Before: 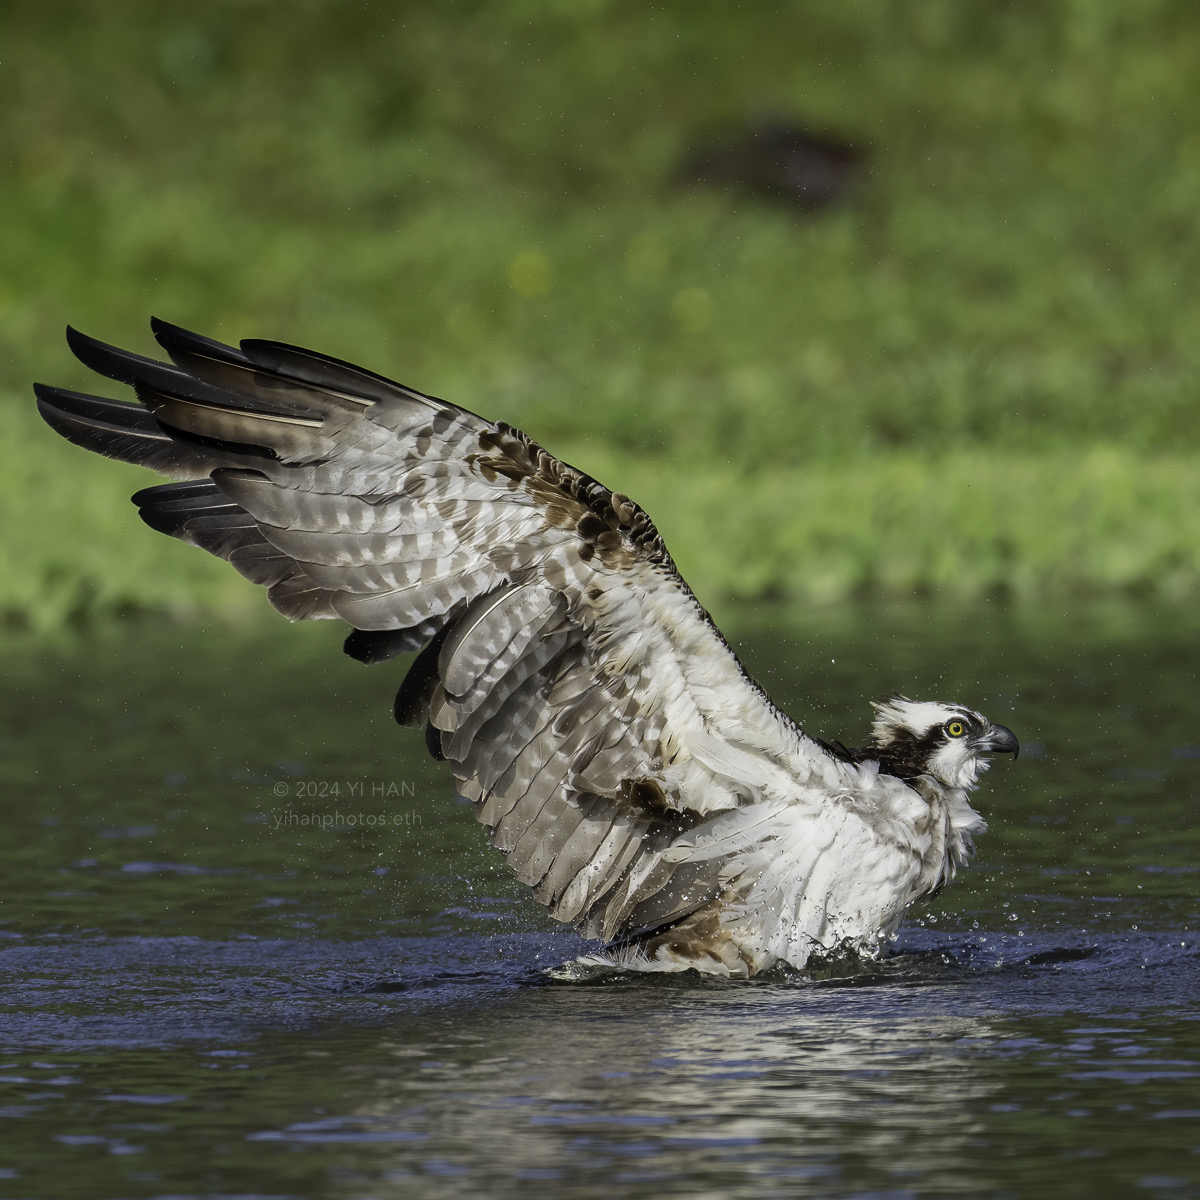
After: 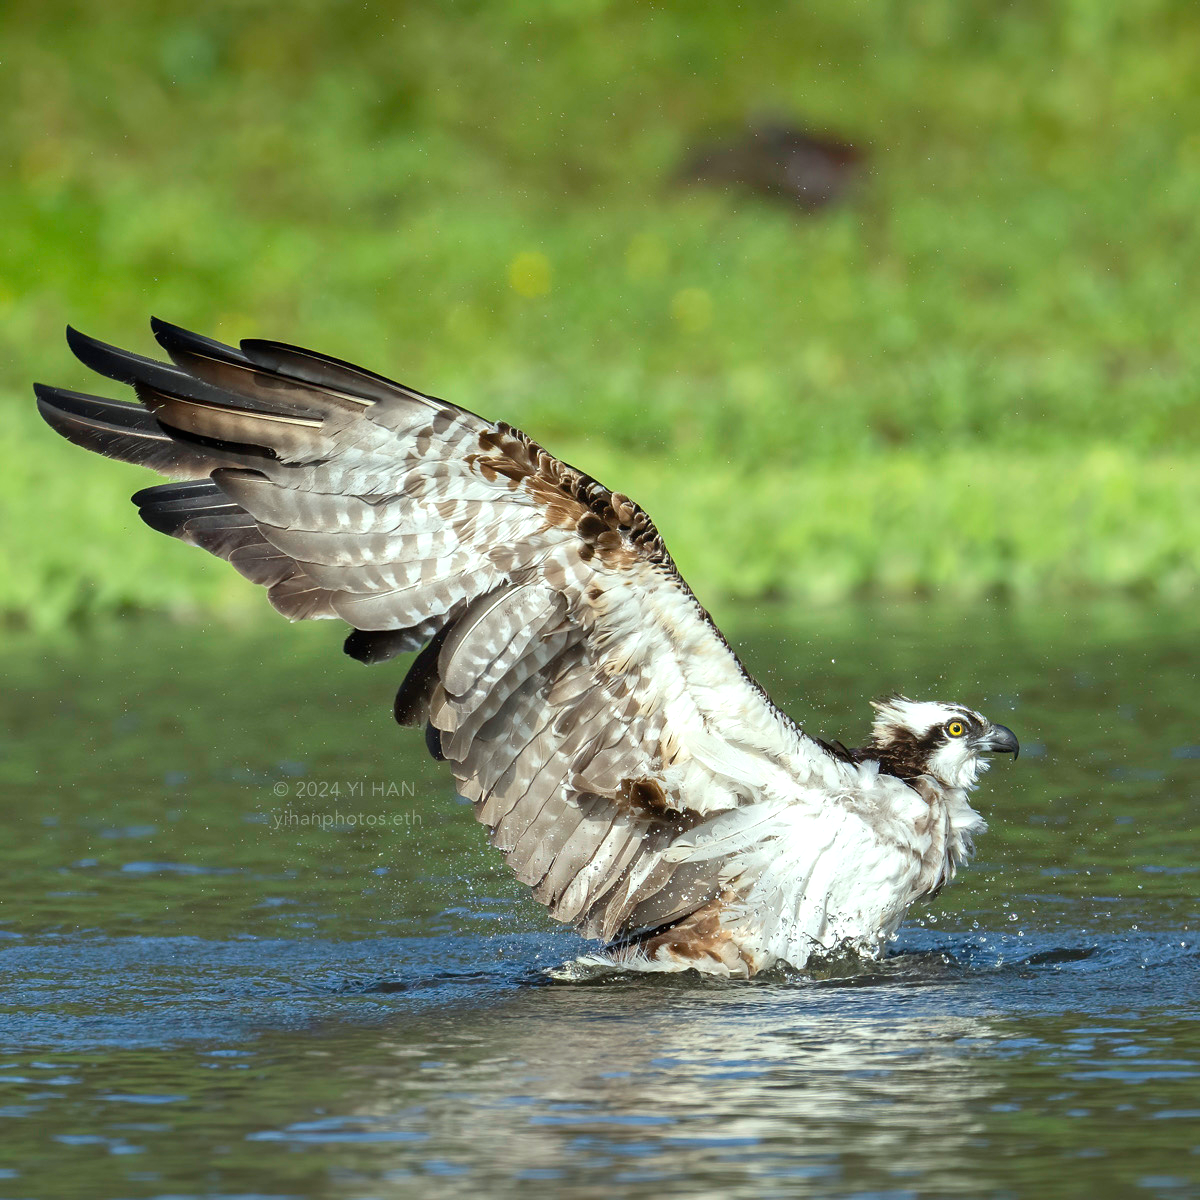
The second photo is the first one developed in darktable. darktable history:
color correction: highlights a* -6.69, highlights b* 0.49
exposure: black level correction 0, exposure 0.6 EV, compensate highlight preservation false
